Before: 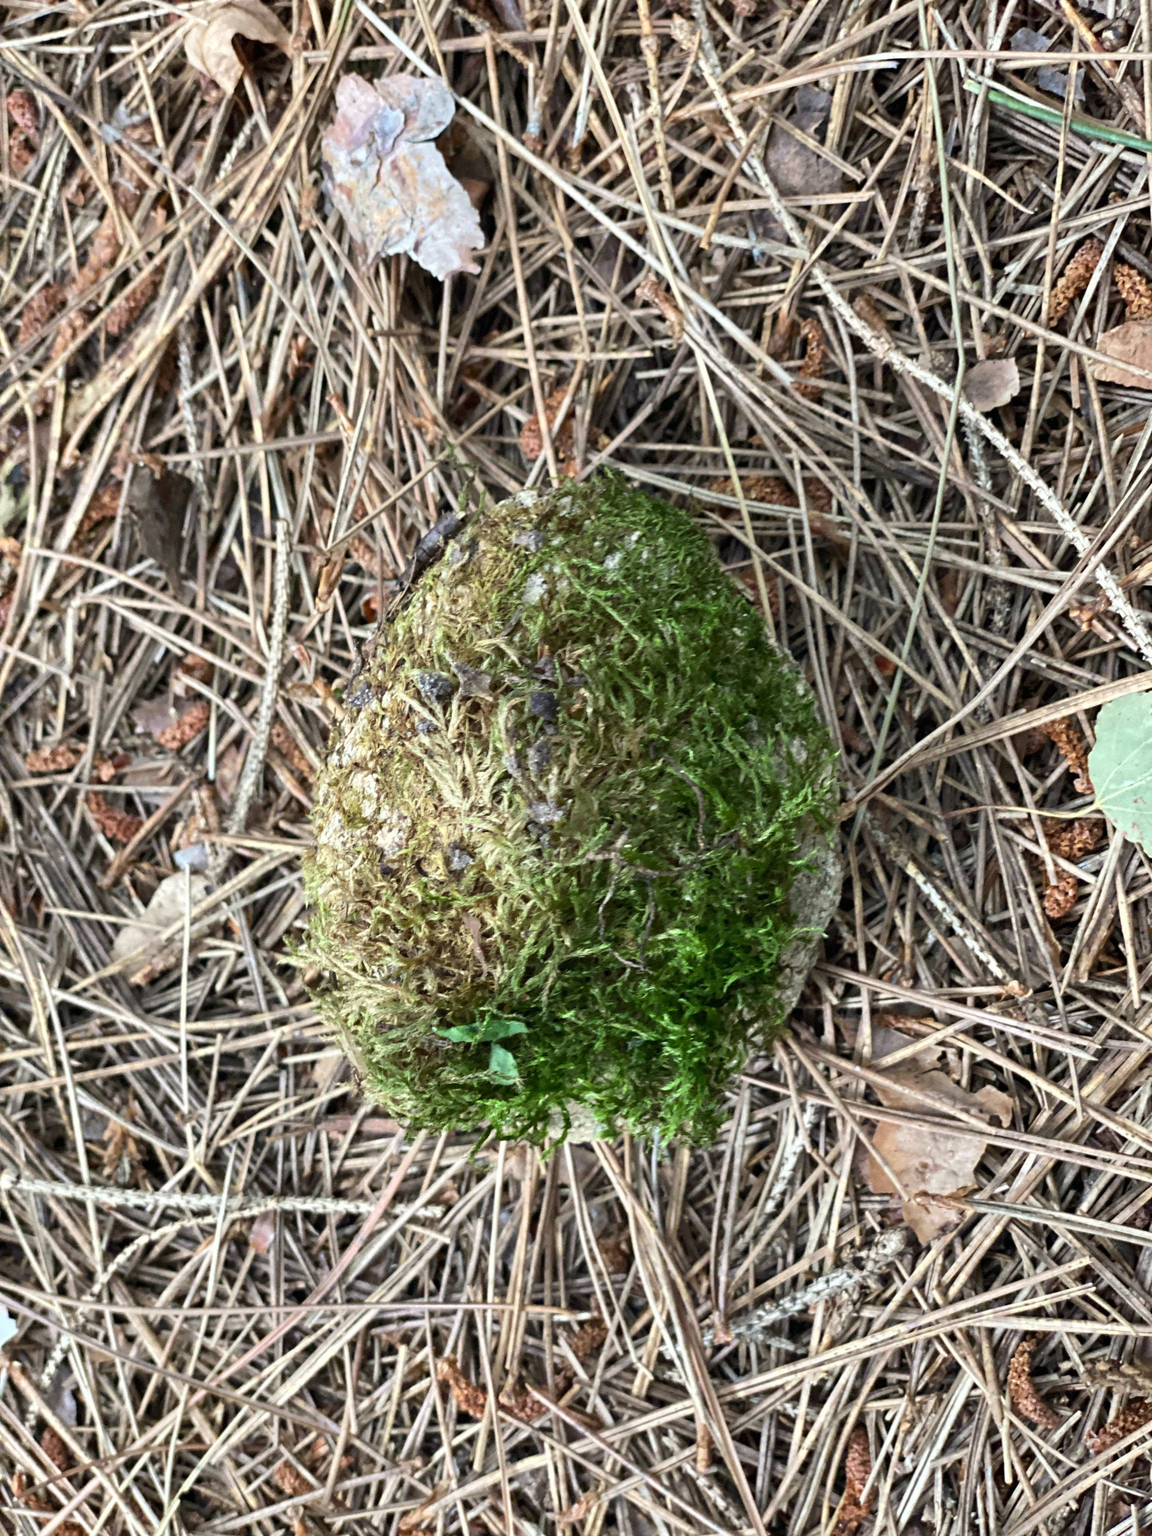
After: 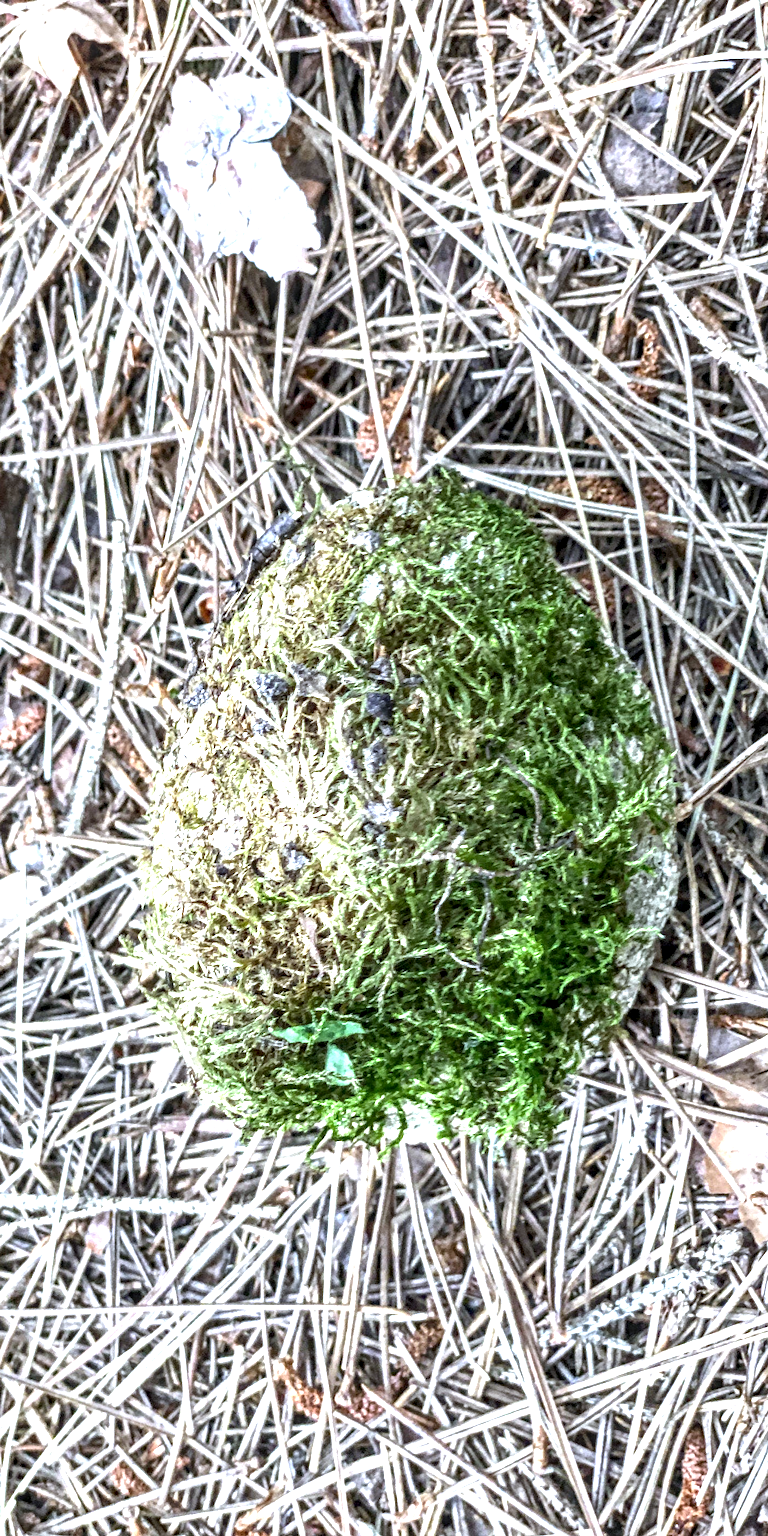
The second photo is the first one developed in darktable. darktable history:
exposure: black level correction 0, exposure 1.1 EV, compensate highlight preservation false
local contrast: highlights 0%, shadows 0%, detail 182%
white balance: red 0.926, green 1.003, blue 1.133
crop and rotate: left 14.292%, right 19.041%
